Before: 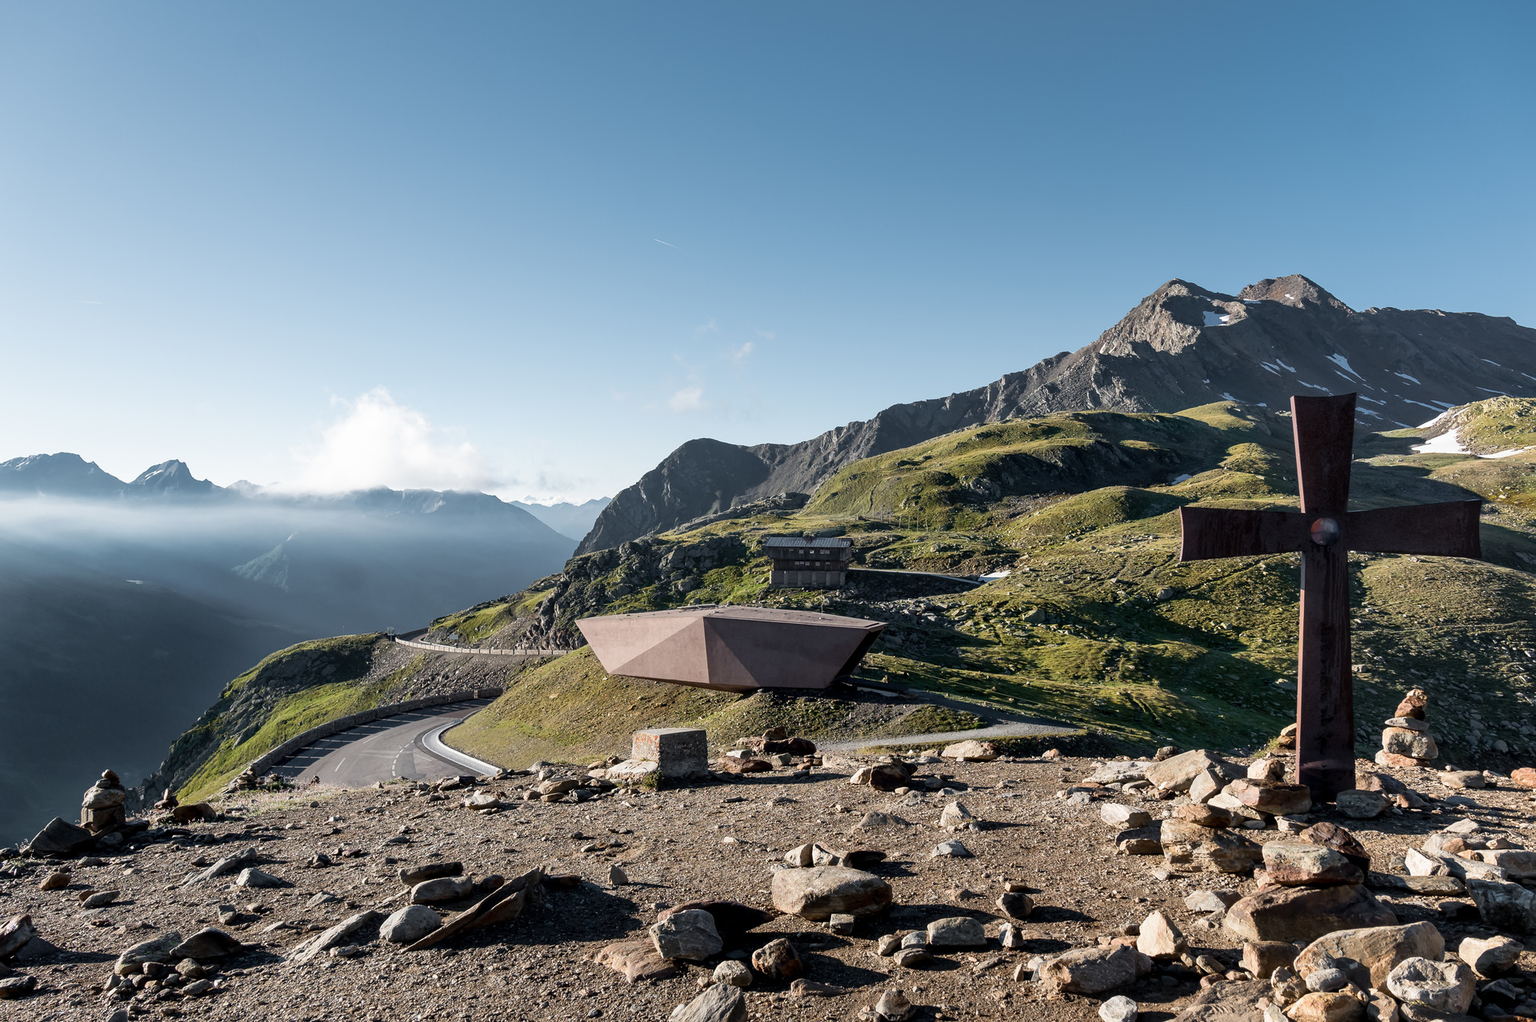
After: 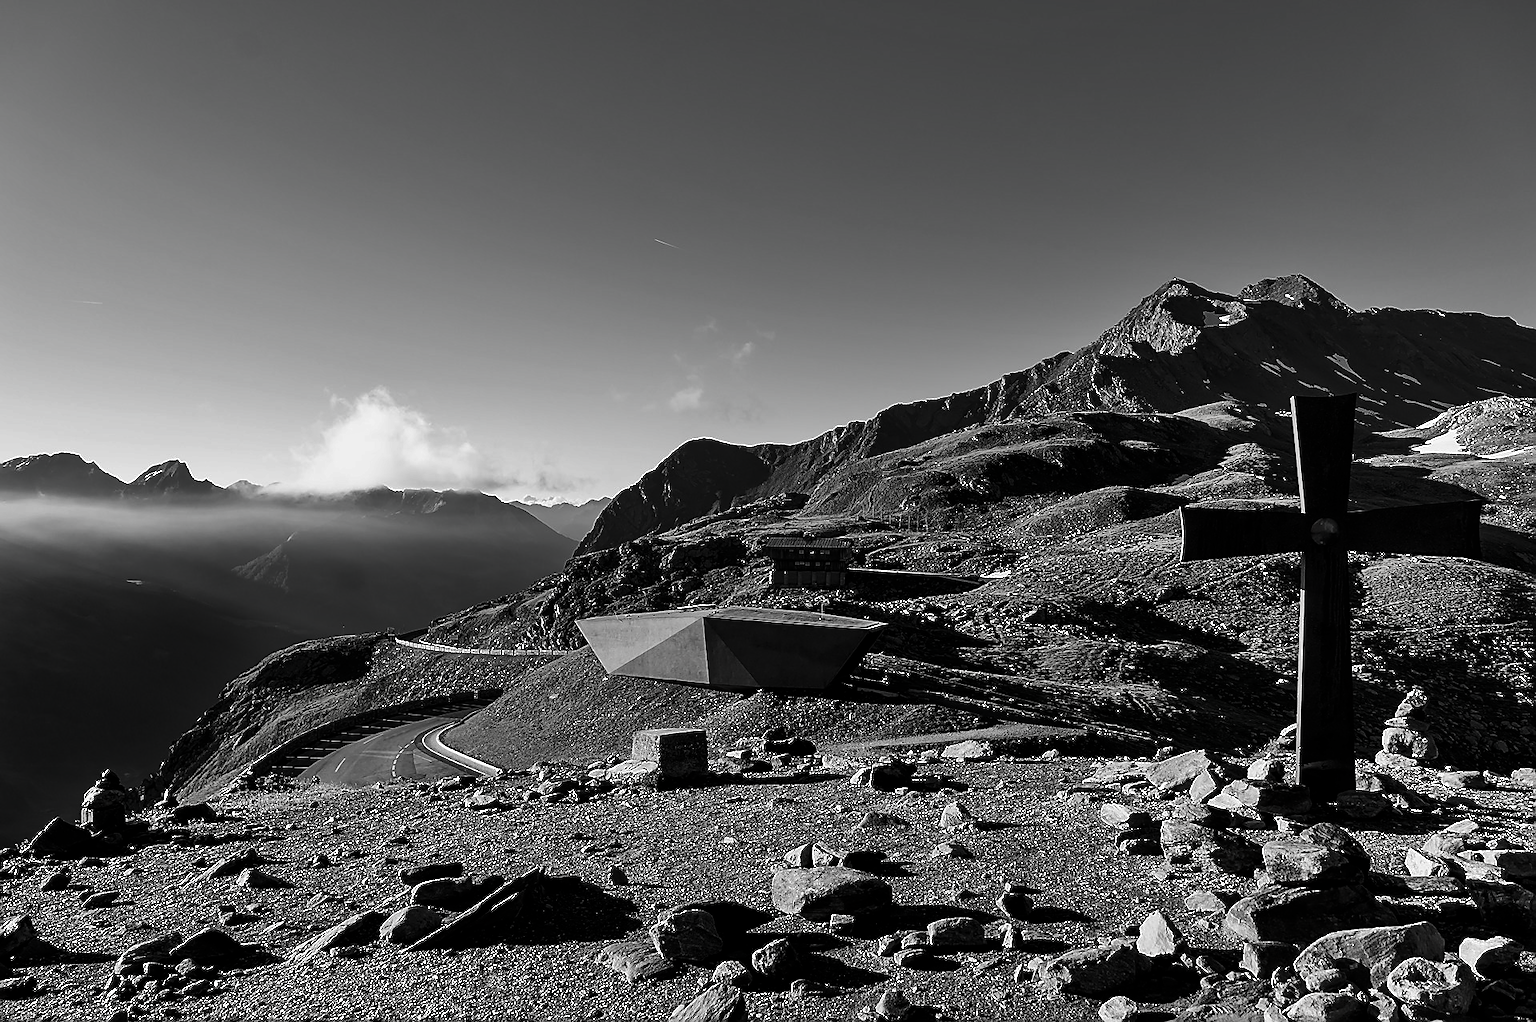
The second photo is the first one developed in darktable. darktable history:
contrast brightness saturation: contrast -0.035, brightness -0.59, saturation -0.985
sharpen: radius 1.383, amount 1.249, threshold 0.847
shadows and highlights: low approximation 0.01, soften with gaussian
color zones: curves: ch1 [(0, 0.469) (0.001, 0.469) (0.12, 0.446) (0.248, 0.469) (0.5, 0.5) (0.748, 0.5) (0.999, 0.469) (1, 0.469)], mix -121.05%
